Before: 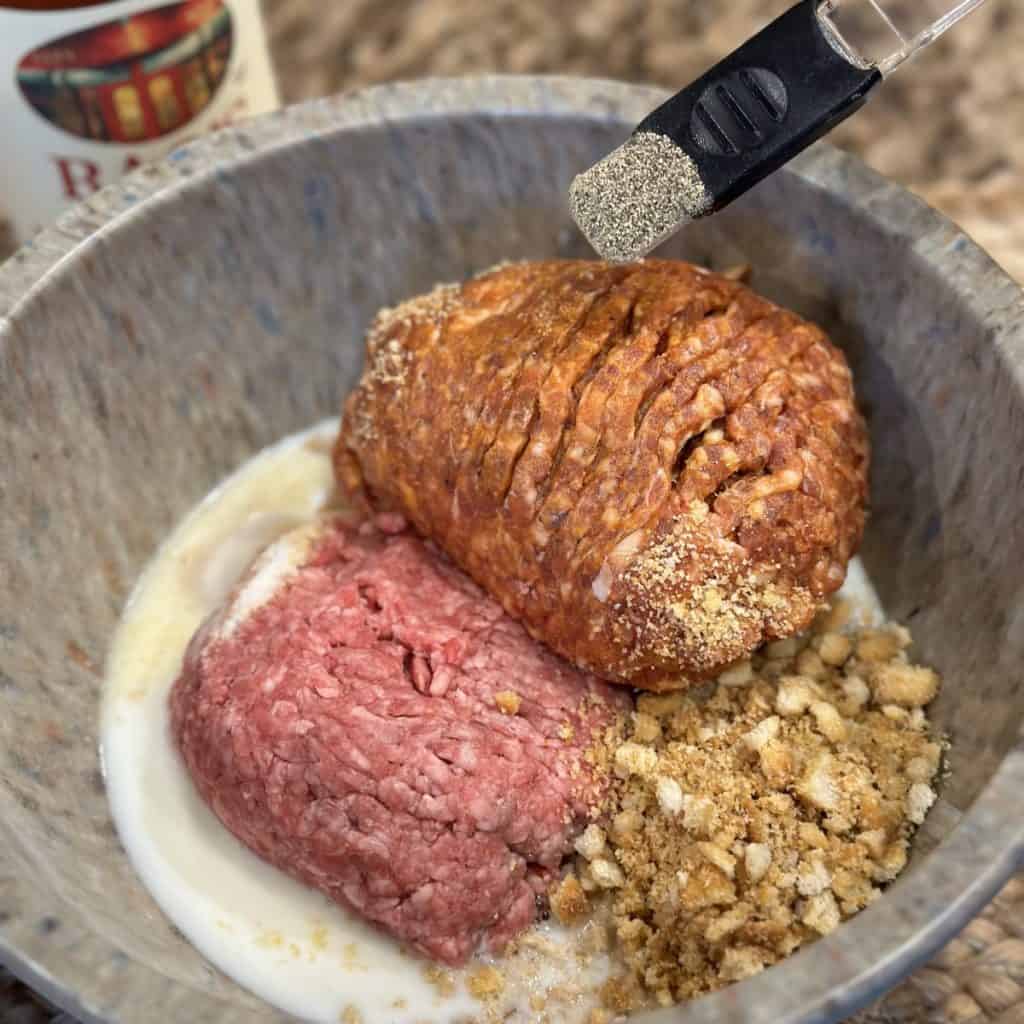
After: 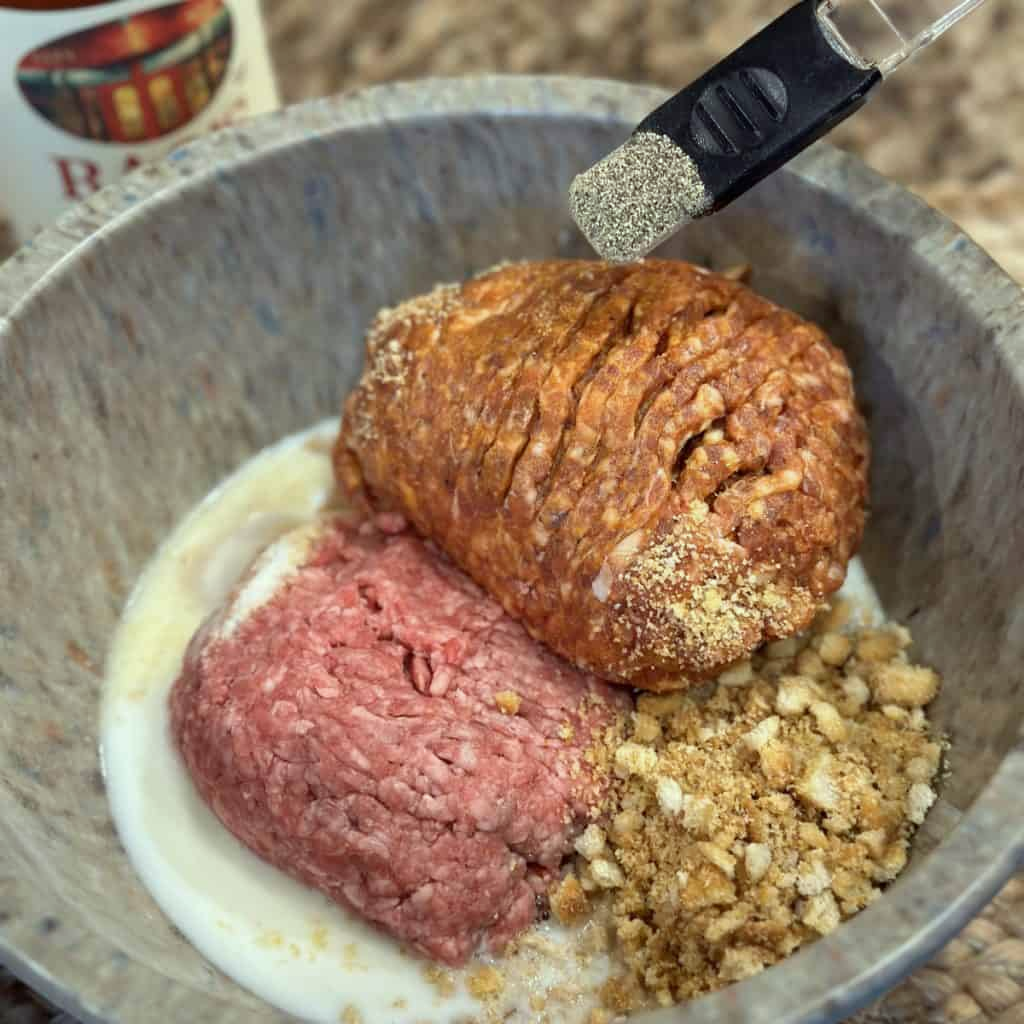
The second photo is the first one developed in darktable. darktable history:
color correction: highlights a* -6.86, highlights b* 0.364
